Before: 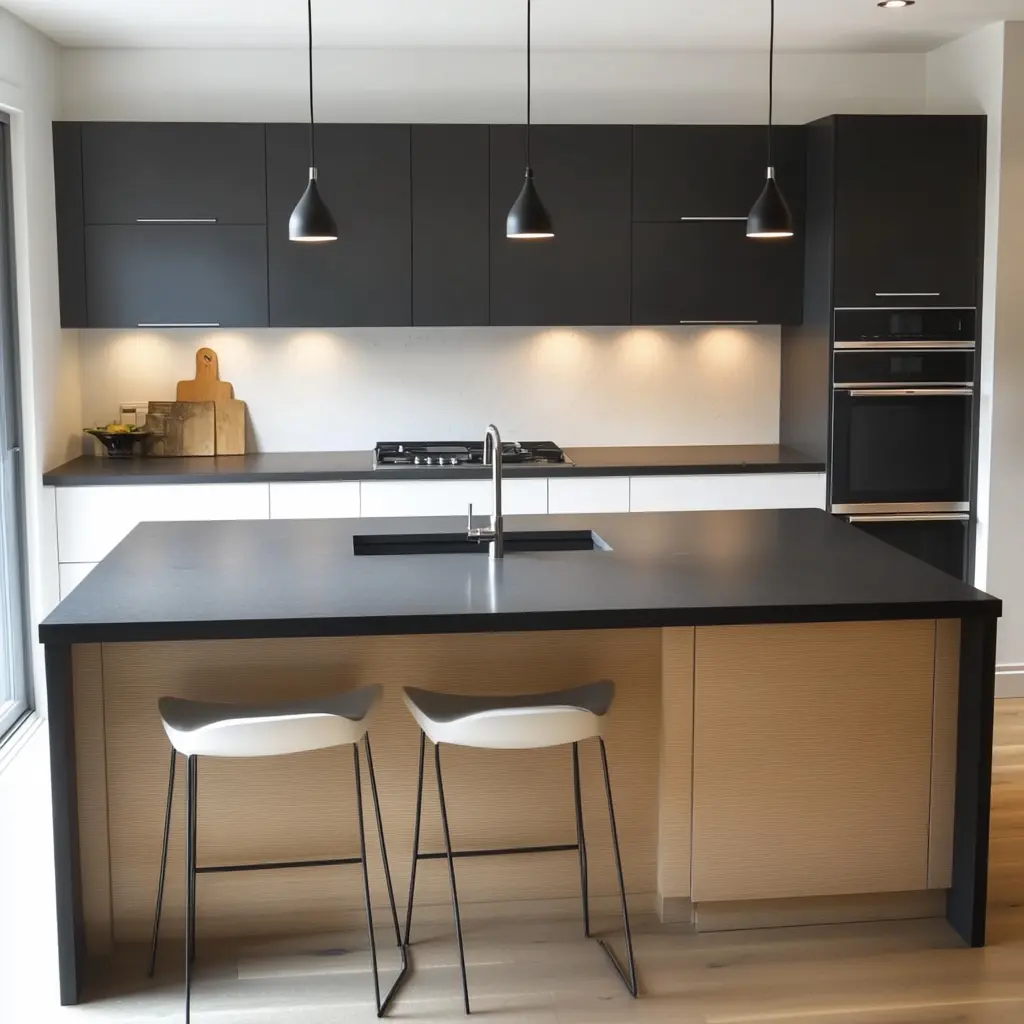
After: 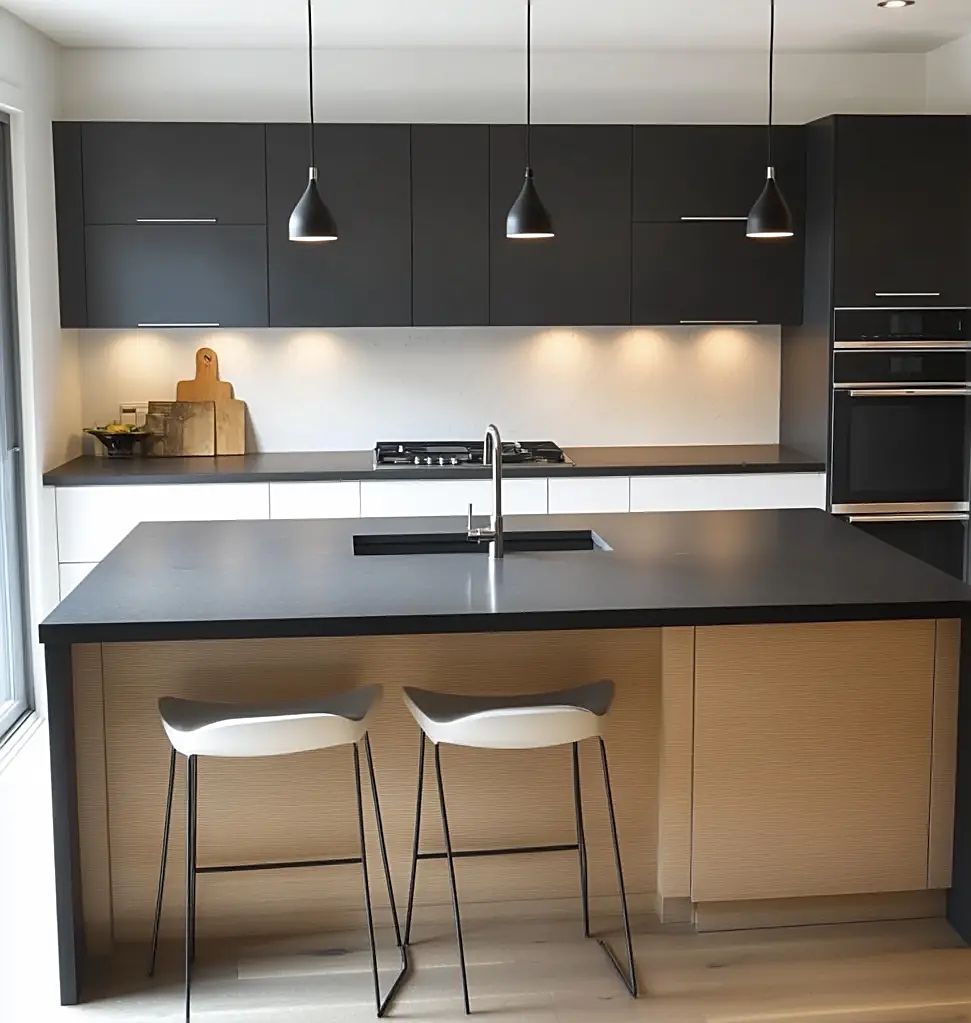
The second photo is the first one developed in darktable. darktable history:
crop and rotate: left 0%, right 5.127%
sharpen: on, module defaults
